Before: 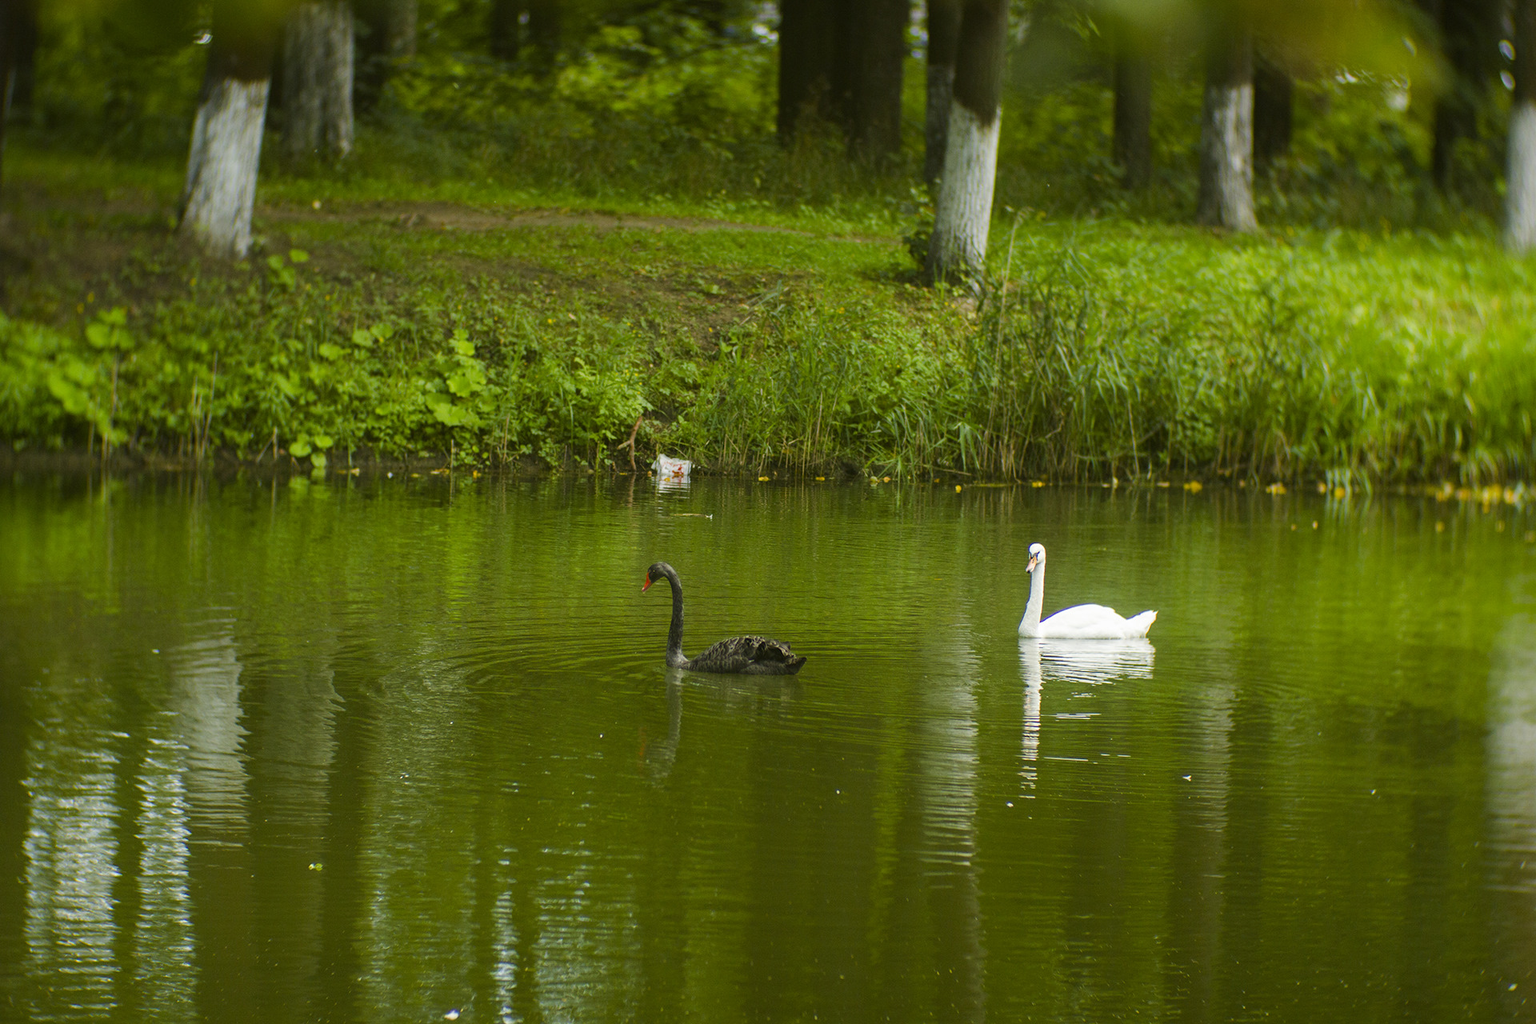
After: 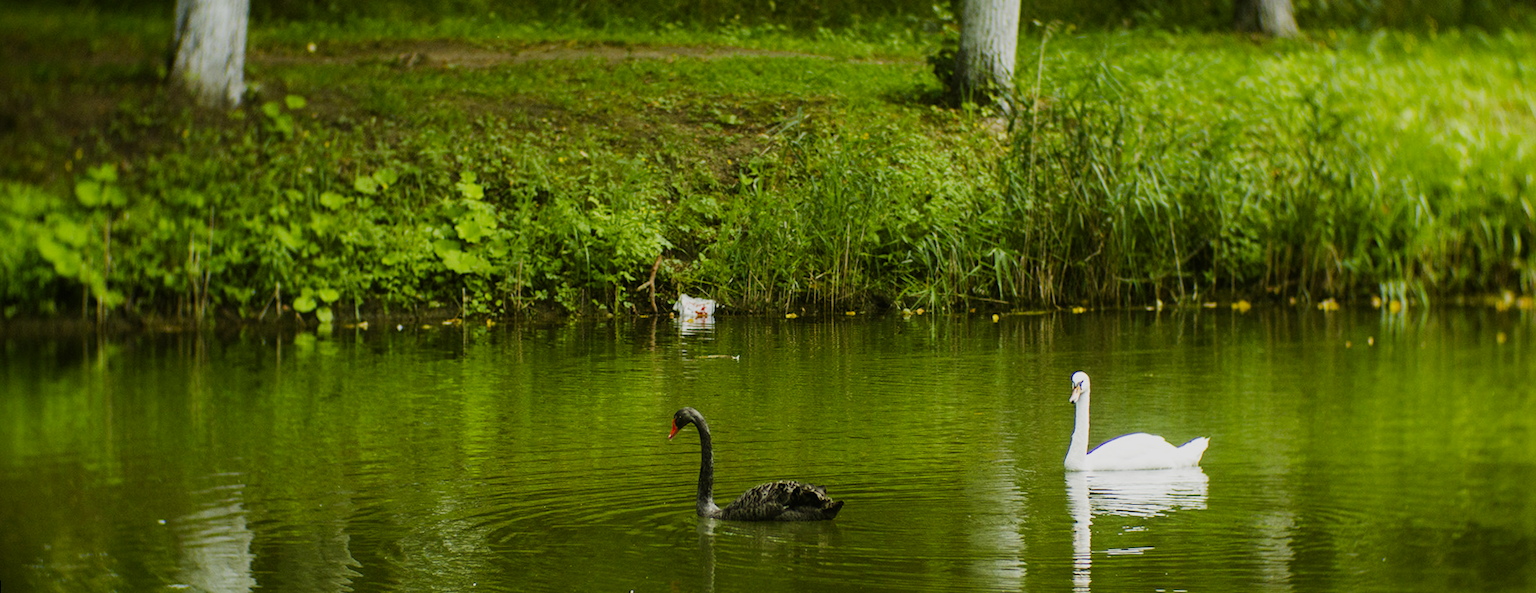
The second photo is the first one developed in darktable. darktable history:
exposure: exposure 0.128 EV, compensate highlight preservation false
crop: left 1.744%, top 19.225%, right 5.069%, bottom 28.357%
rotate and perspective: rotation -2.29°, automatic cropping off
sigmoid: contrast 1.6, skew -0.2, preserve hue 0%, red attenuation 0.1, red rotation 0.035, green attenuation 0.1, green rotation -0.017, blue attenuation 0.15, blue rotation -0.052, base primaries Rec2020
